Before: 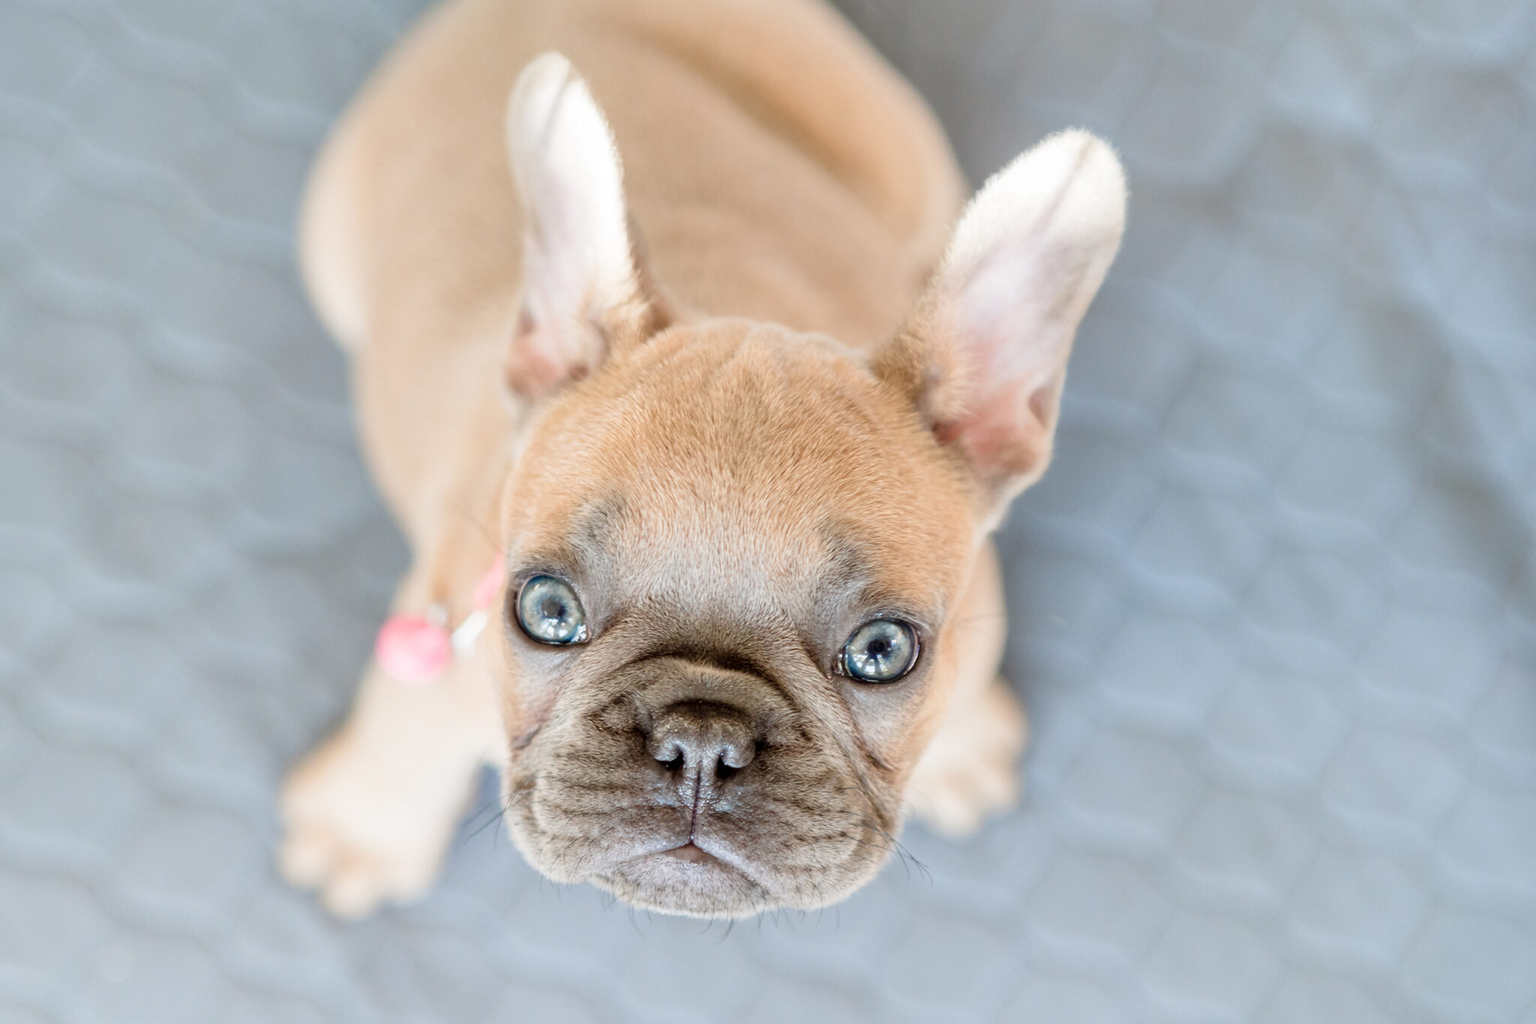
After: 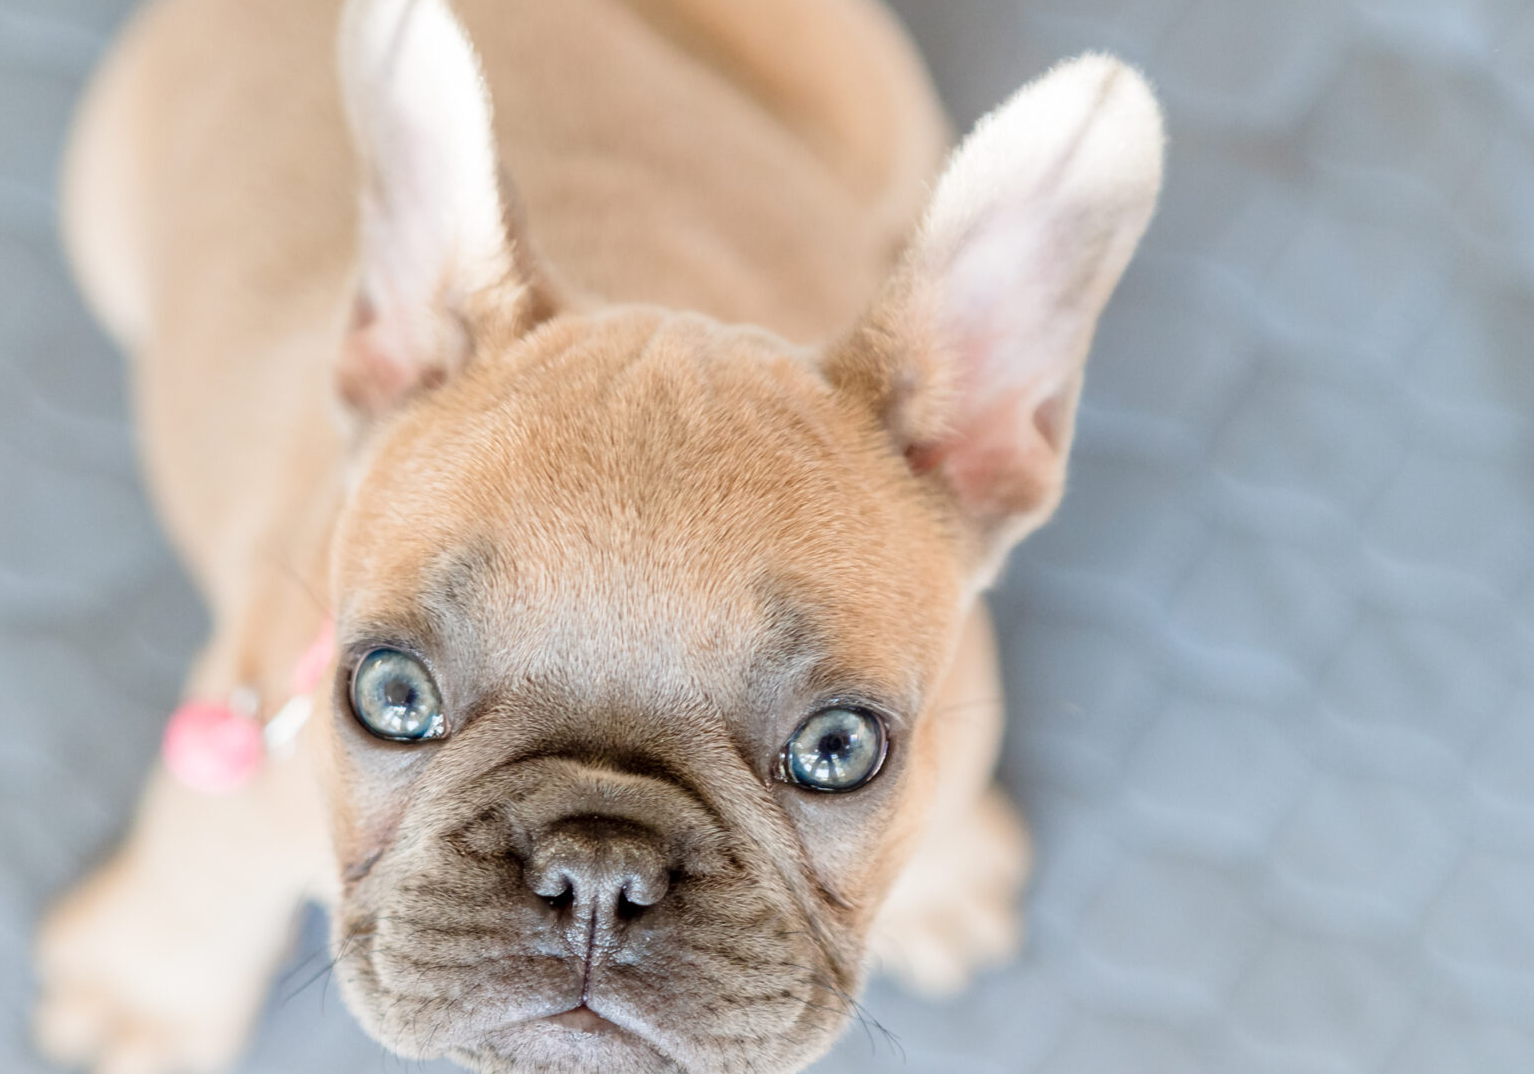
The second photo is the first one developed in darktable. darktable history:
crop: left 16.543%, top 8.728%, right 8.524%, bottom 12.629%
